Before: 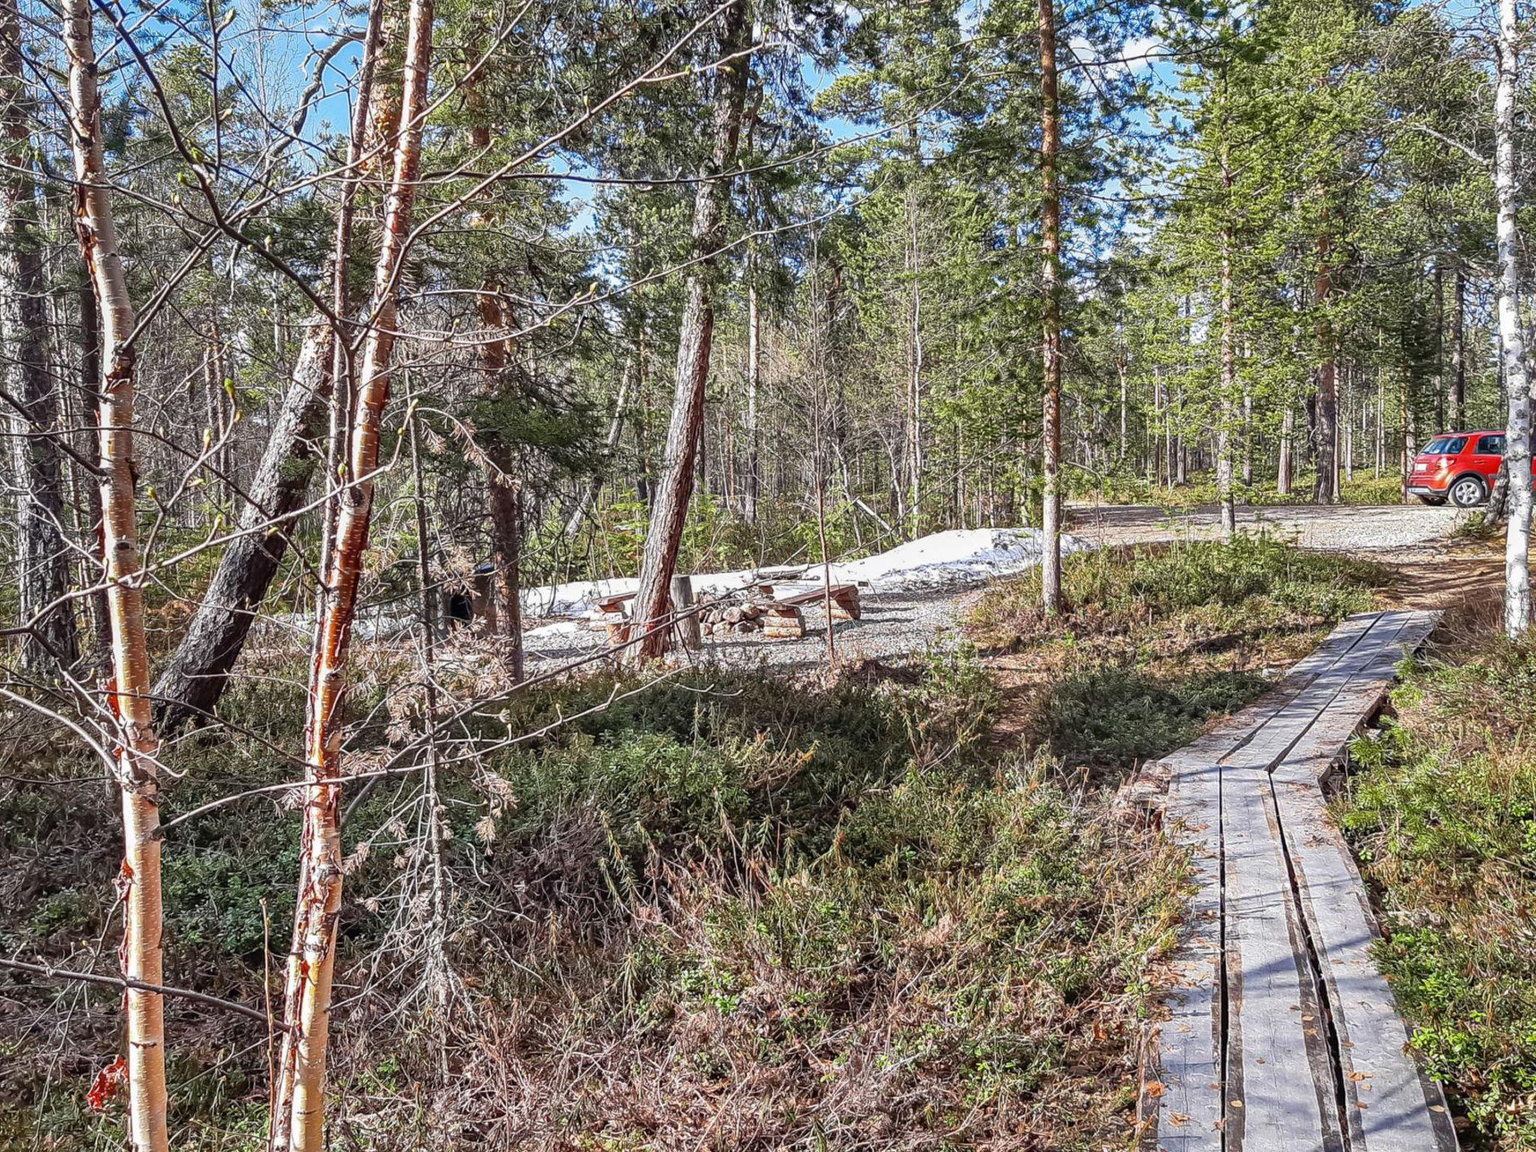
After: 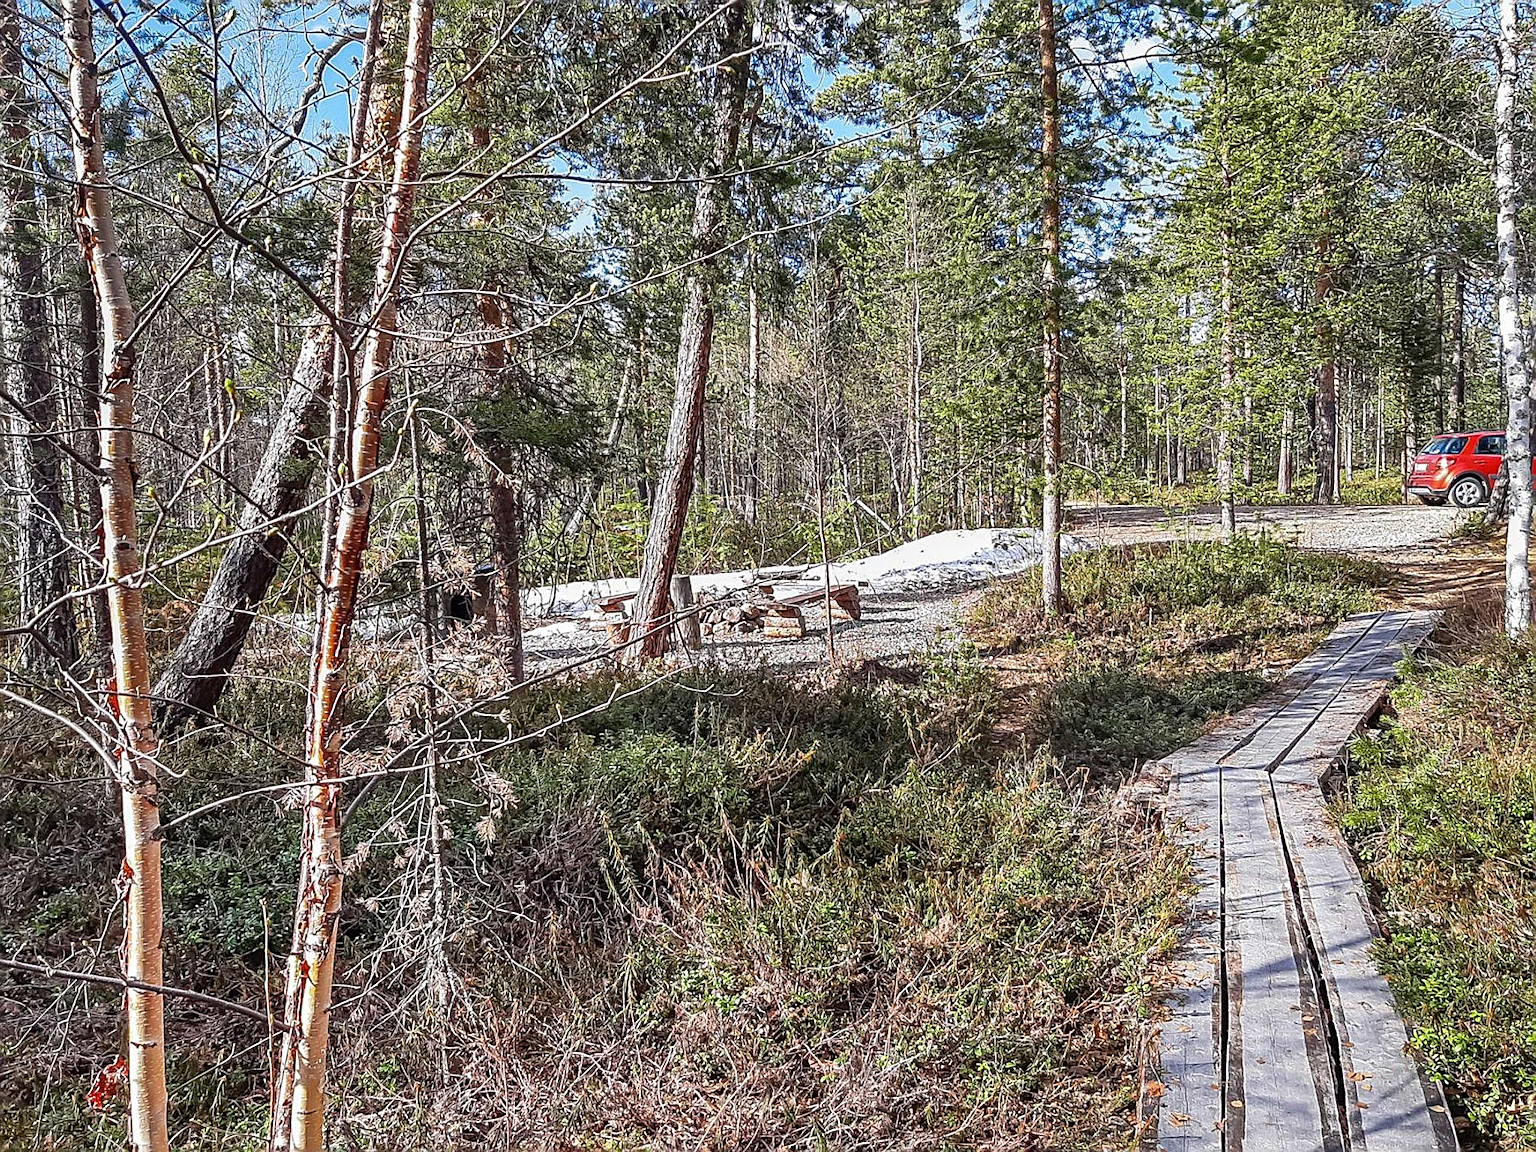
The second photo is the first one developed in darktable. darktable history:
sharpen: amount 0.737
